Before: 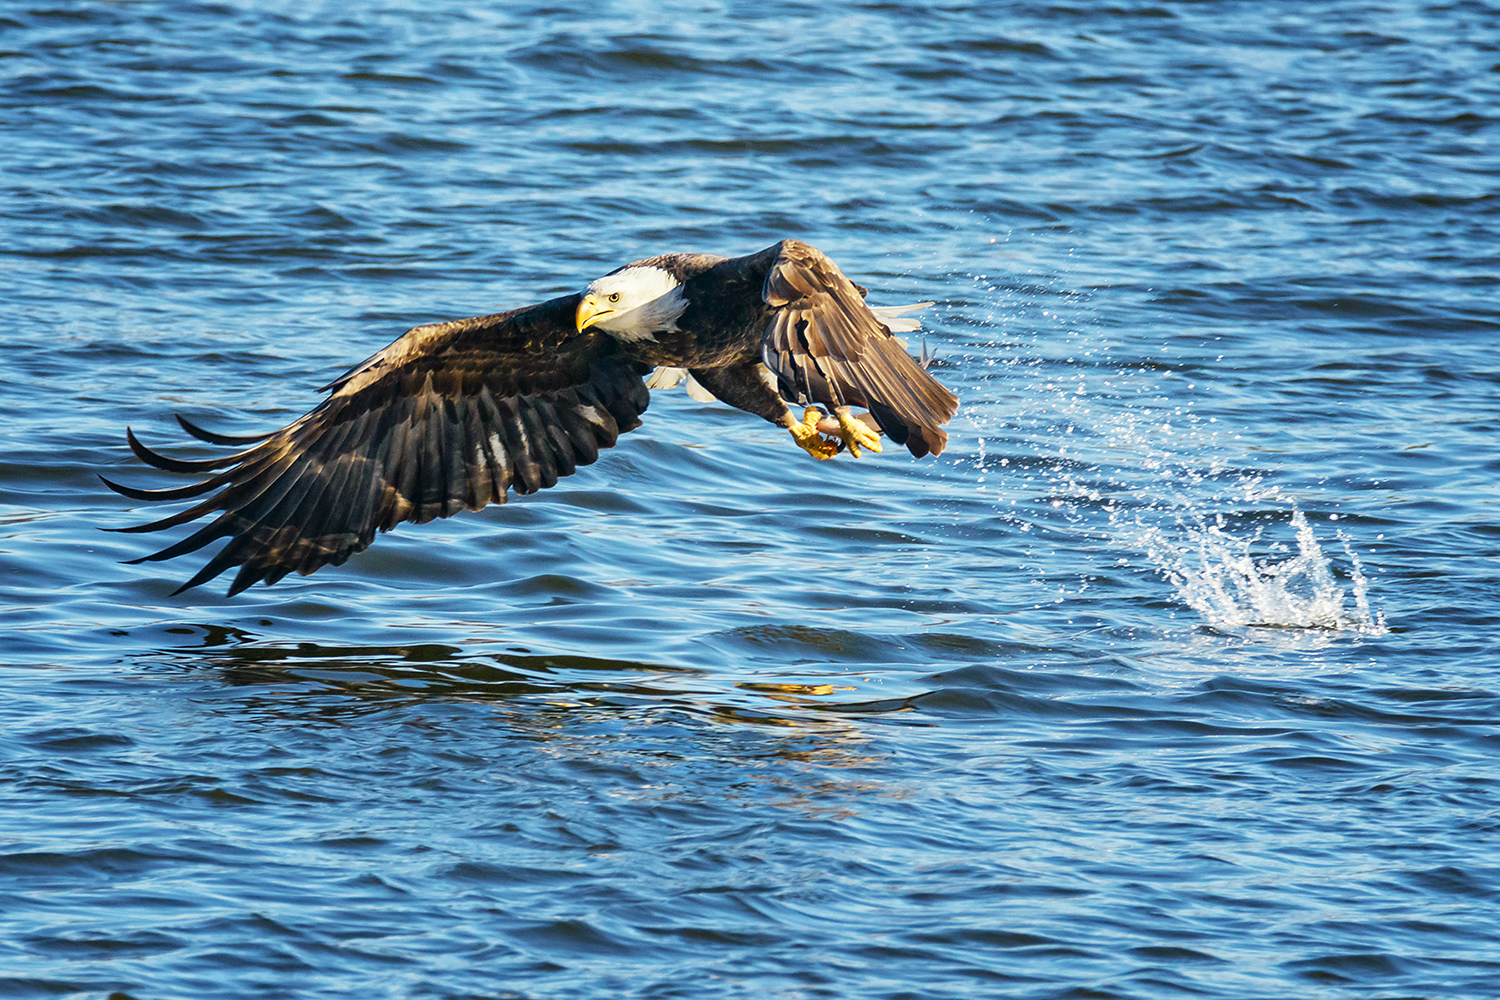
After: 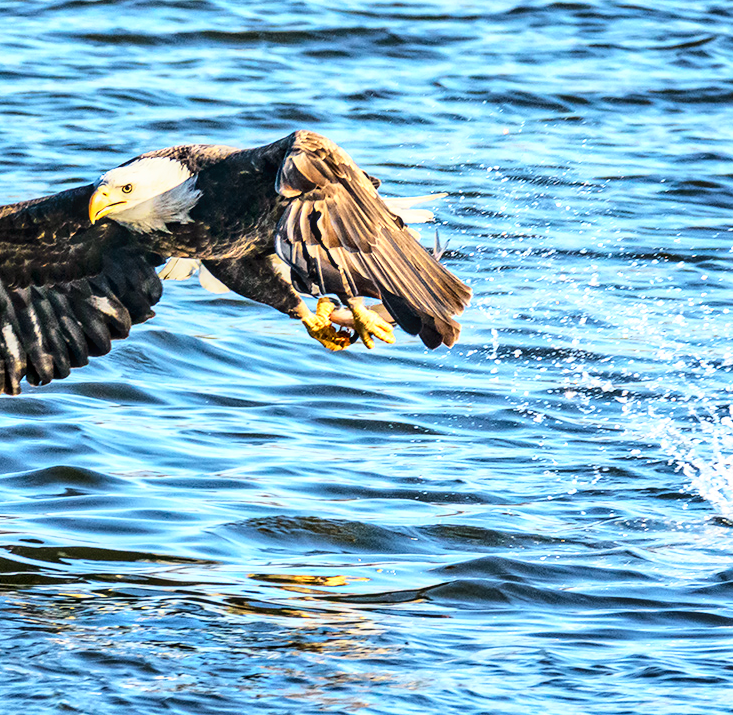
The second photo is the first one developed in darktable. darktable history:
crop: left 32.531%, top 10.995%, right 18.563%, bottom 17.461%
base curve: curves: ch0 [(0, 0) (0.028, 0.03) (0.121, 0.232) (0.46, 0.748) (0.859, 0.968) (1, 1)]
local contrast: on, module defaults
contrast equalizer: y [[0.531, 0.548, 0.559, 0.557, 0.544, 0.527], [0.5 ×6], [0.5 ×6], [0 ×6], [0 ×6]]
